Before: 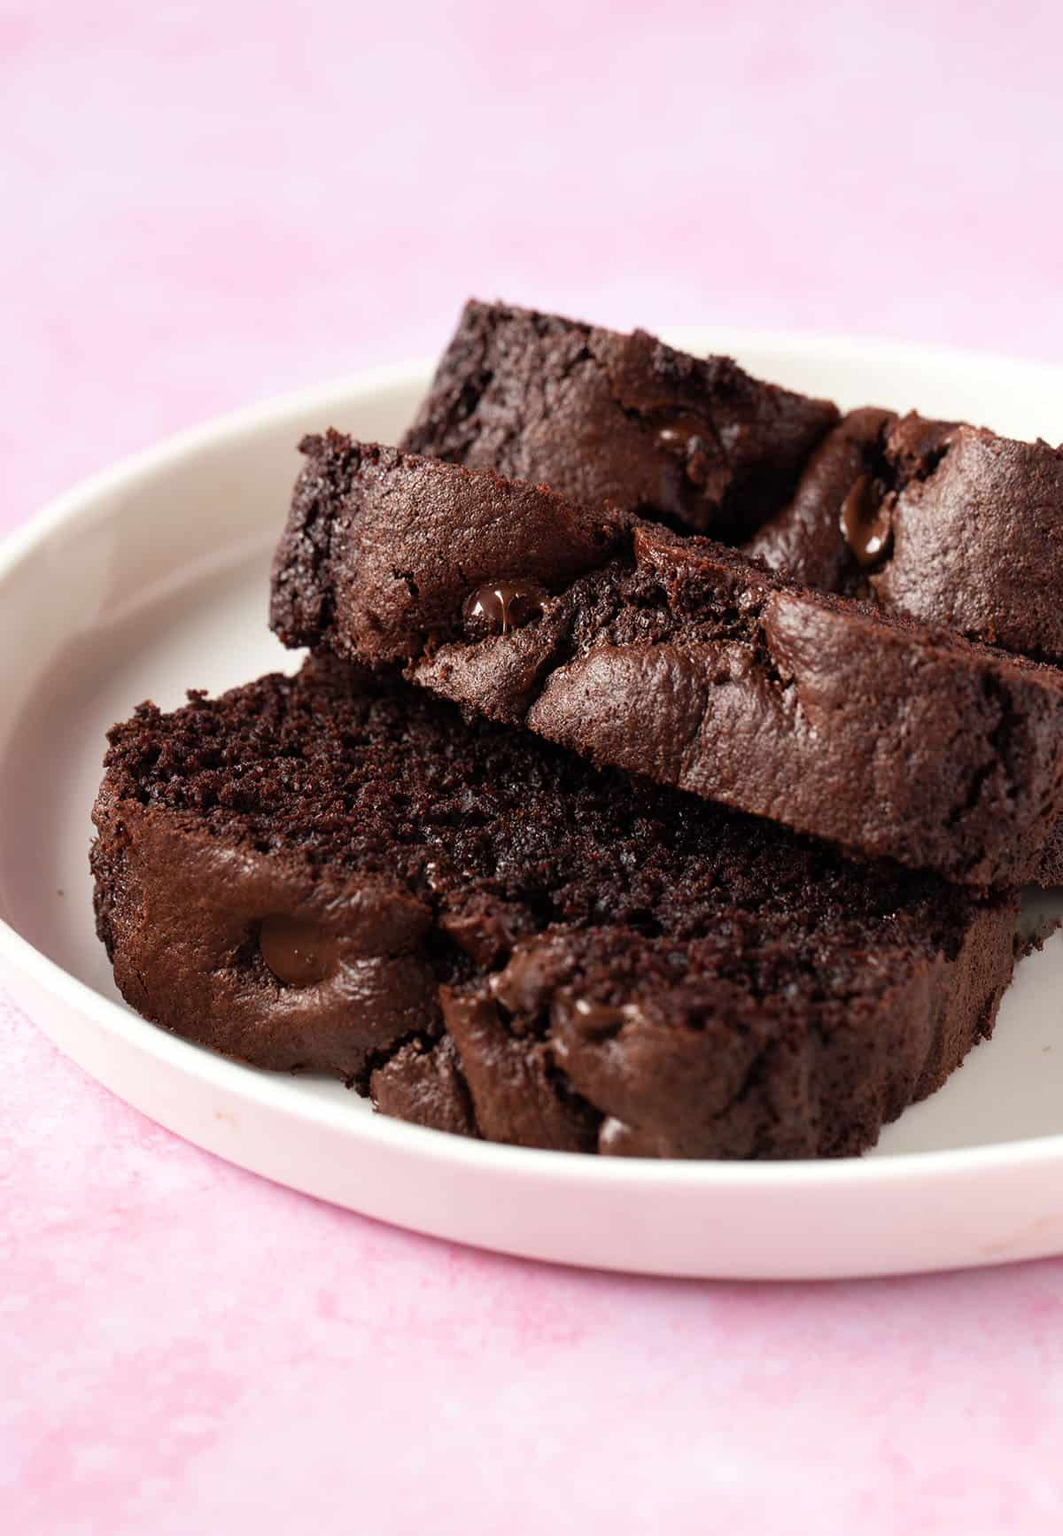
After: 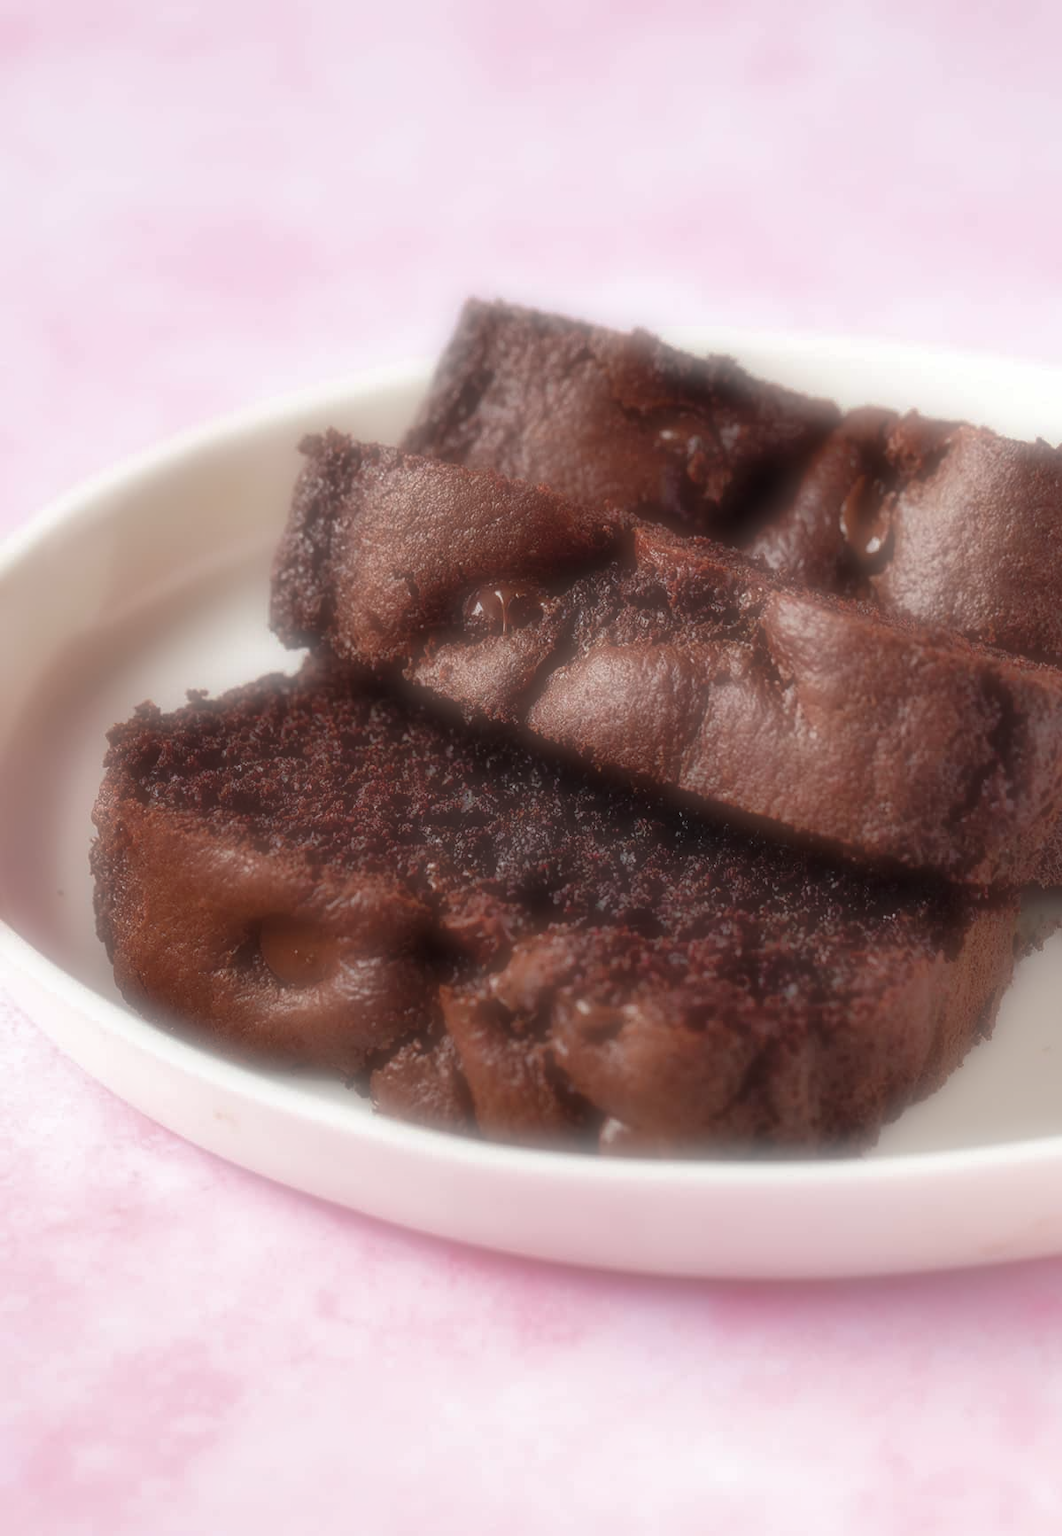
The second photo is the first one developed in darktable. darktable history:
shadows and highlights: on, module defaults
soften: on, module defaults
